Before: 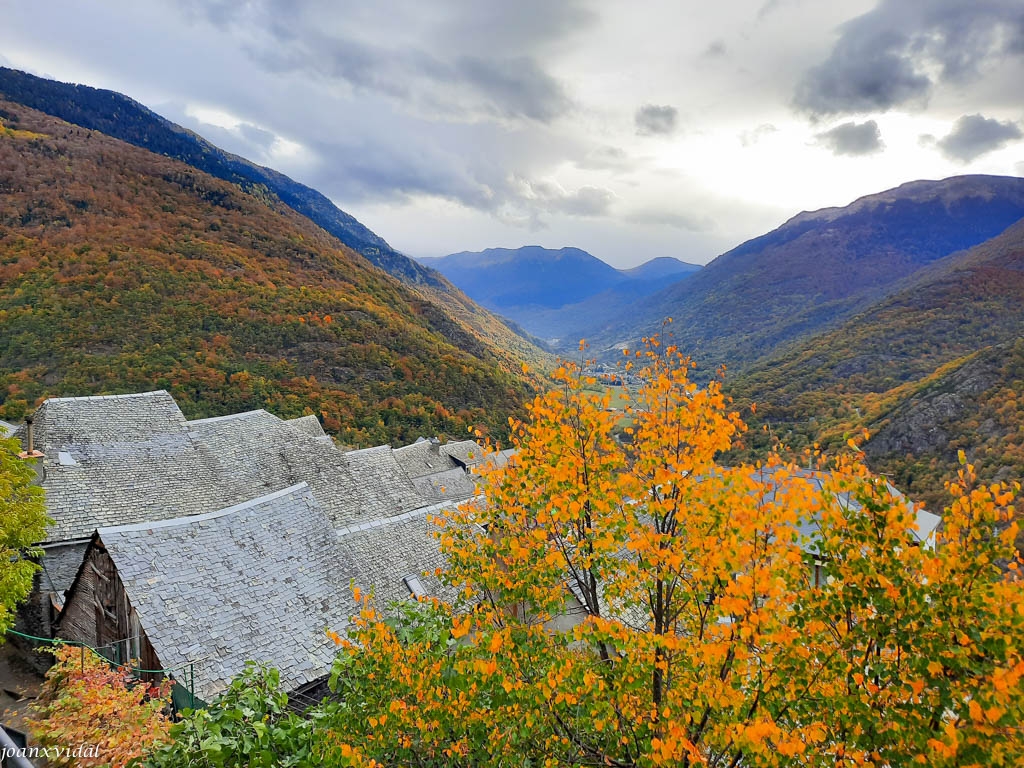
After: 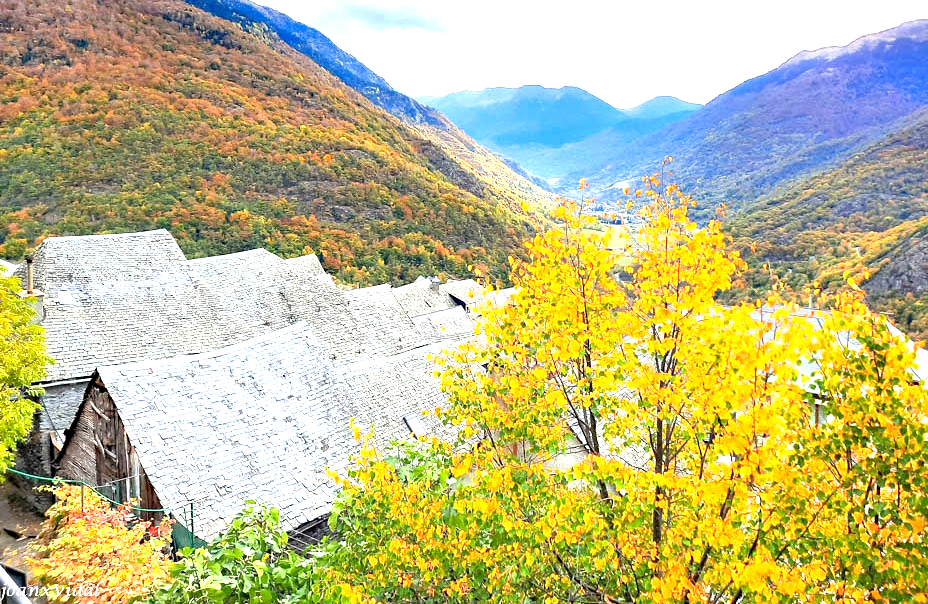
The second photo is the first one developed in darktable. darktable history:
haze removal: adaptive false
exposure: black level correction 0.001, exposure 1.808 EV, compensate highlight preservation false
crop: top 21.022%, right 9.359%, bottom 0.276%
